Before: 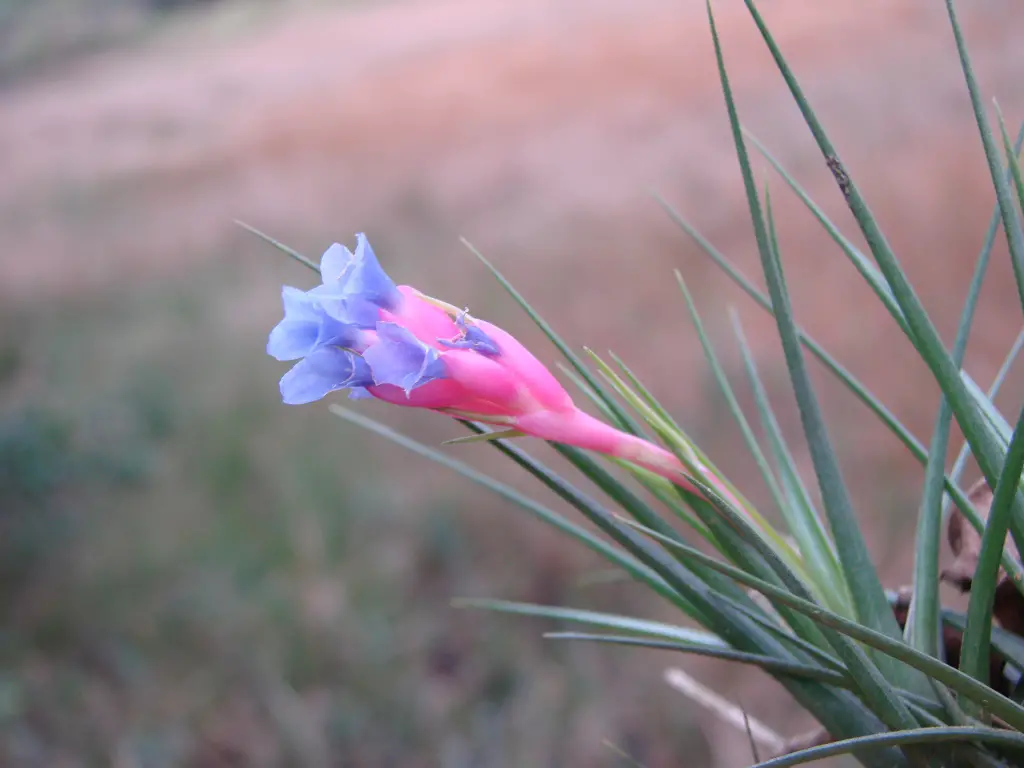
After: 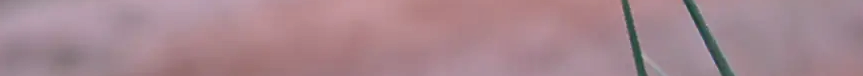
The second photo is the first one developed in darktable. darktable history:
sharpen: on, module defaults
shadows and highlights: radius 108.52, shadows 40.68, highlights -72.88, low approximation 0.01, soften with gaussian
crop and rotate: left 9.644%, top 9.491%, right 6.021%, bottom 80.509%
